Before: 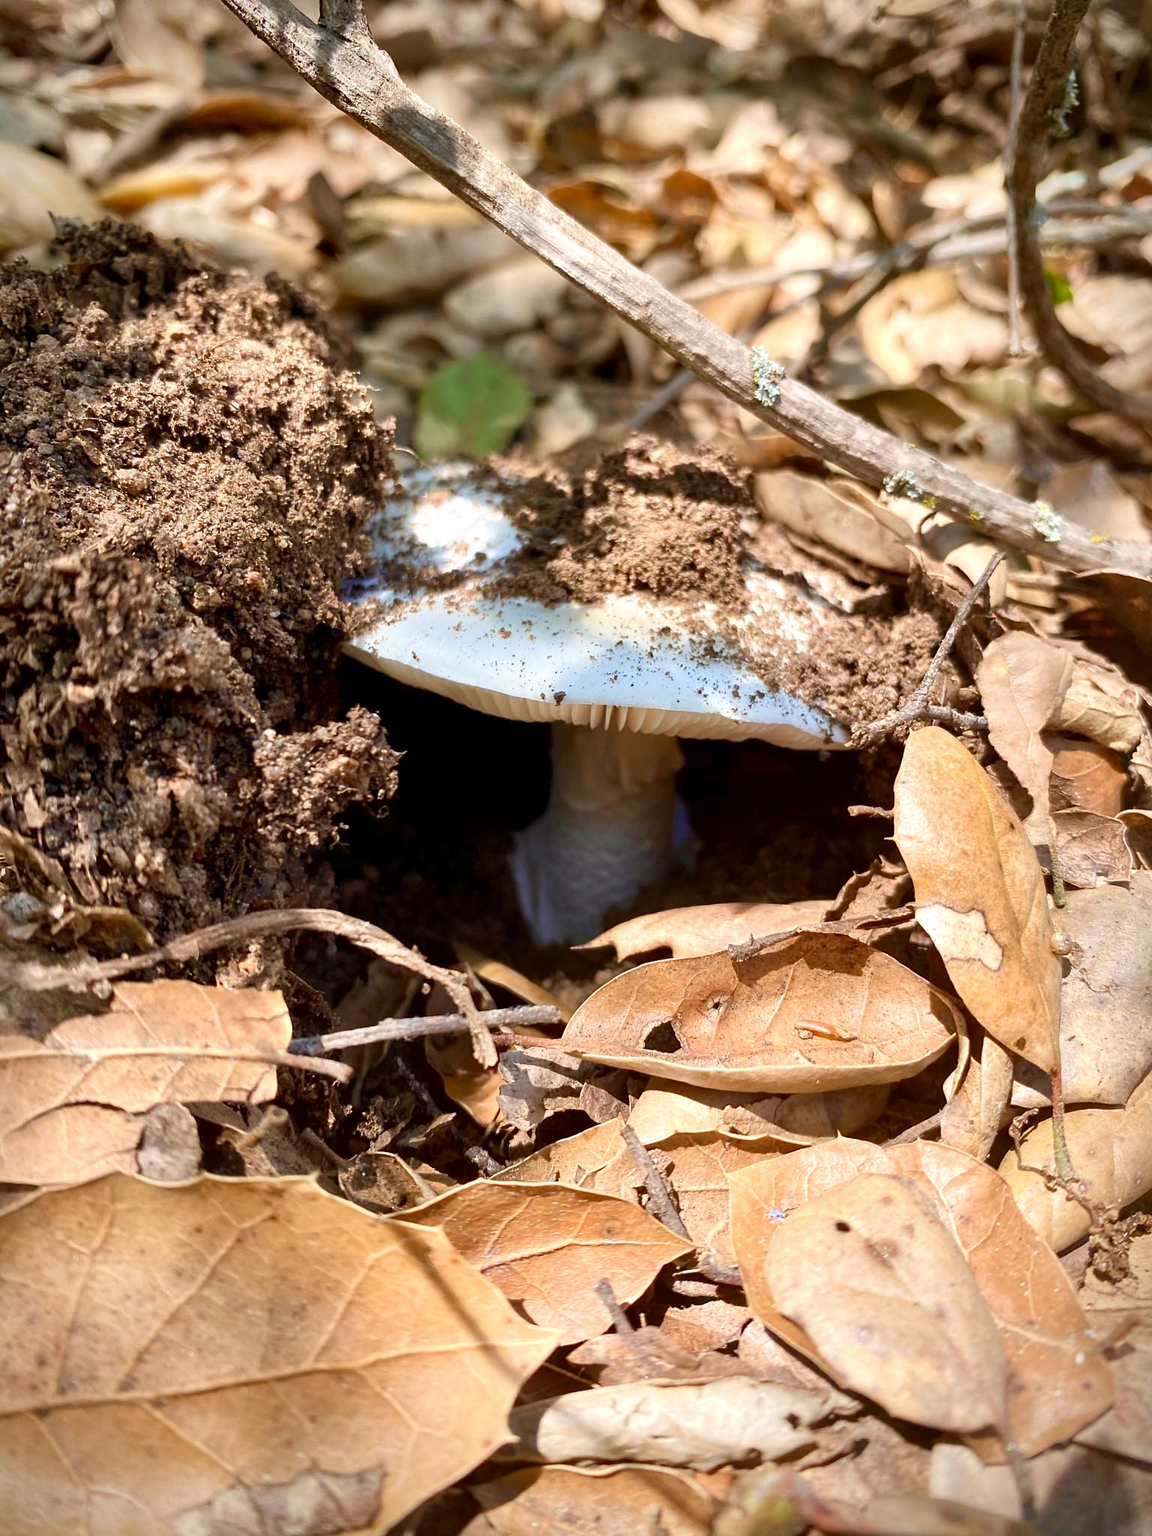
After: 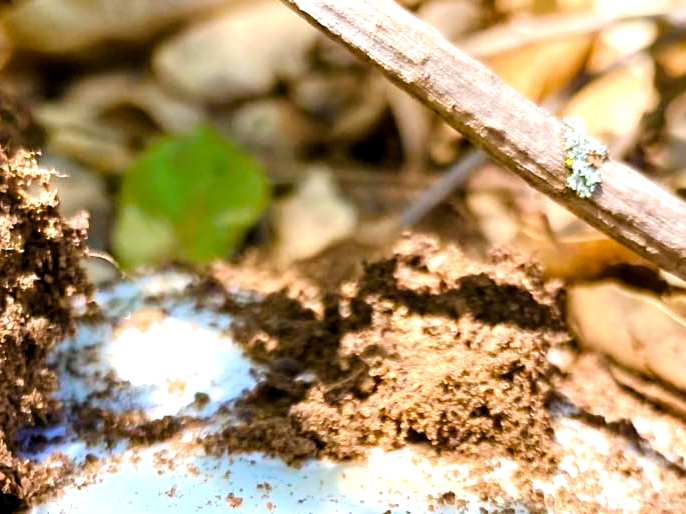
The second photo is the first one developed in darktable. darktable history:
crop: left 28.64%, top 16.832%, right 26.637%, bottom 58.055%
color balance rgb: perceptual saturation grading › global saturation 36%, perceptual brilliance grading › global brilliance 10%, global vibrance 20%
tone curve: curves: ch0 [(0.021, 0) (0.104, 0.052) (0.496, 0.526) (0.737, 0.783) (1, 1)], color space Lab, linked channels, preserve colors none
white balance: red 0.98, blue 1.034
